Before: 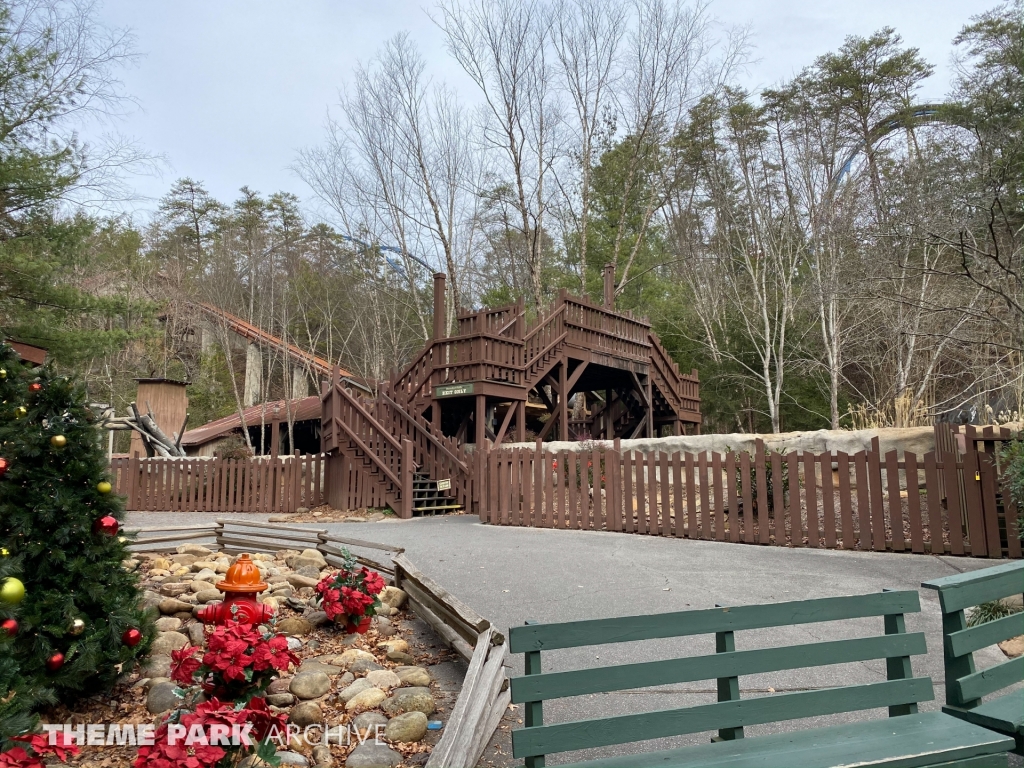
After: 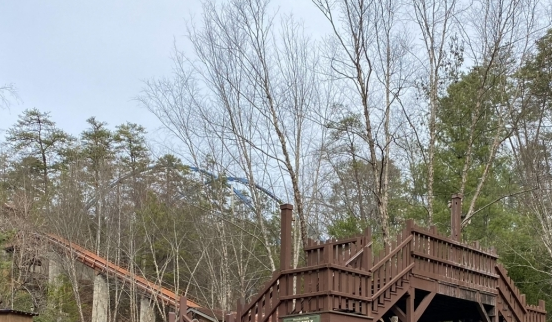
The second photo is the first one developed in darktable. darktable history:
crop: left 15.006%, top 9.058%, right 31.025%, bottom 48.925%
